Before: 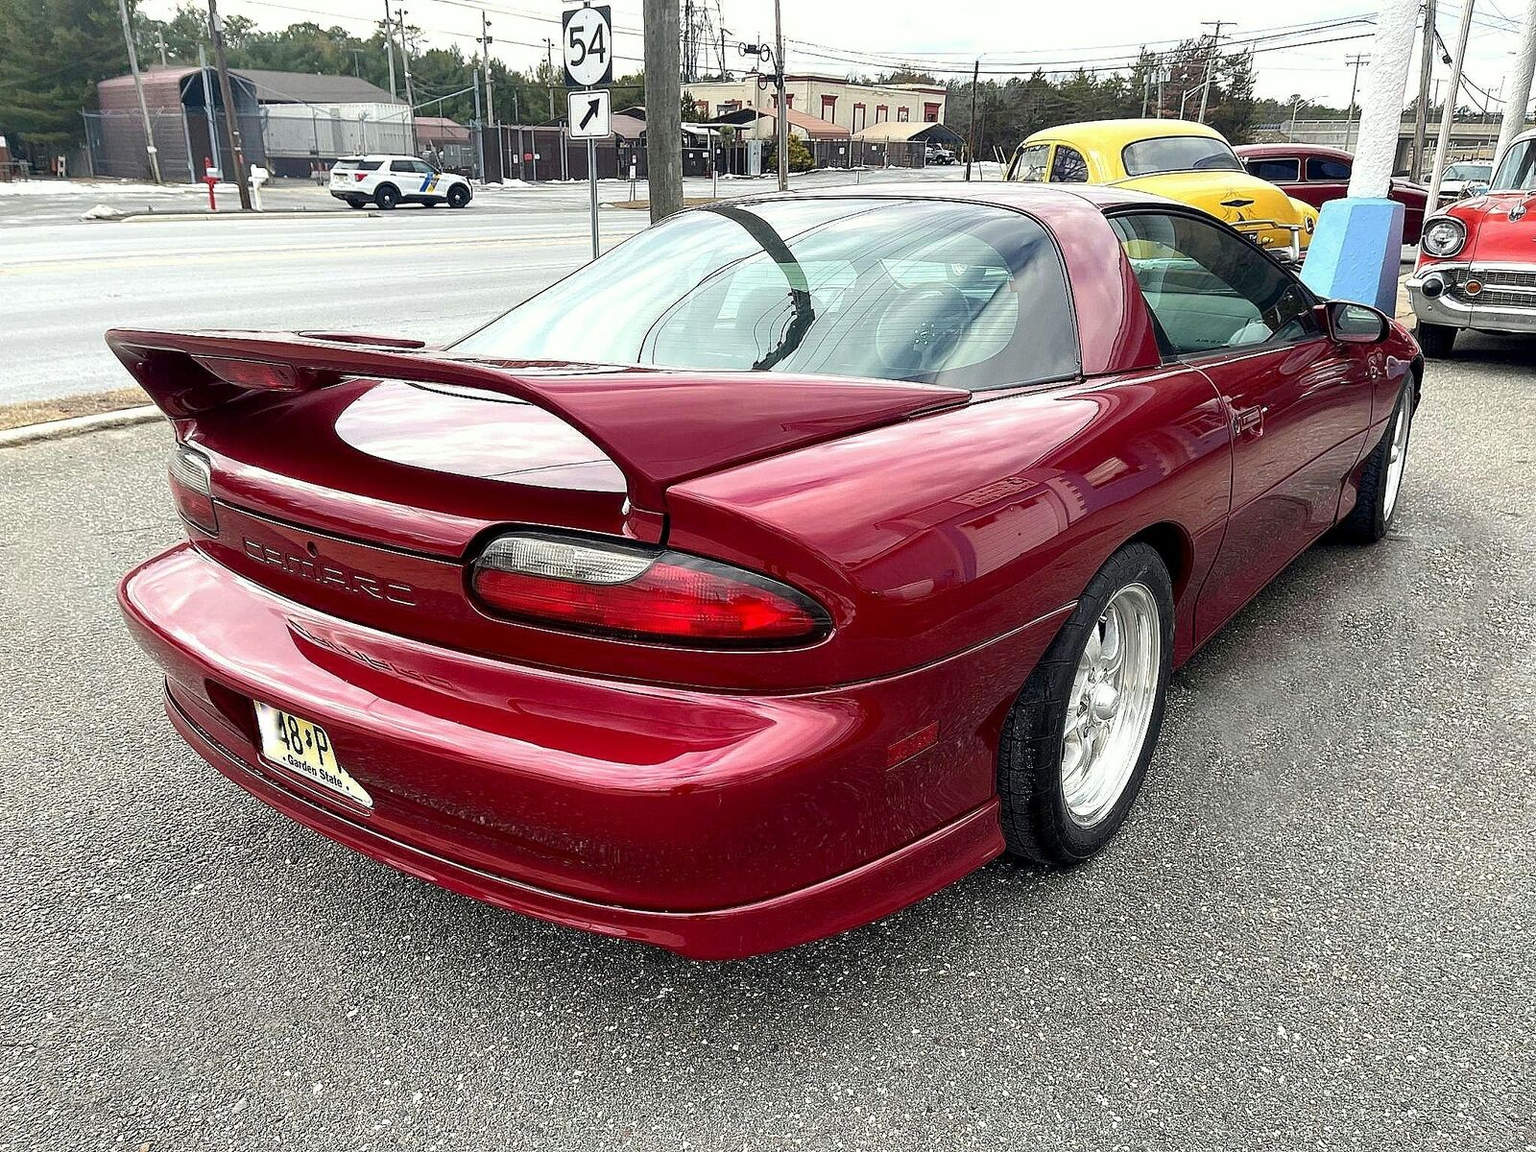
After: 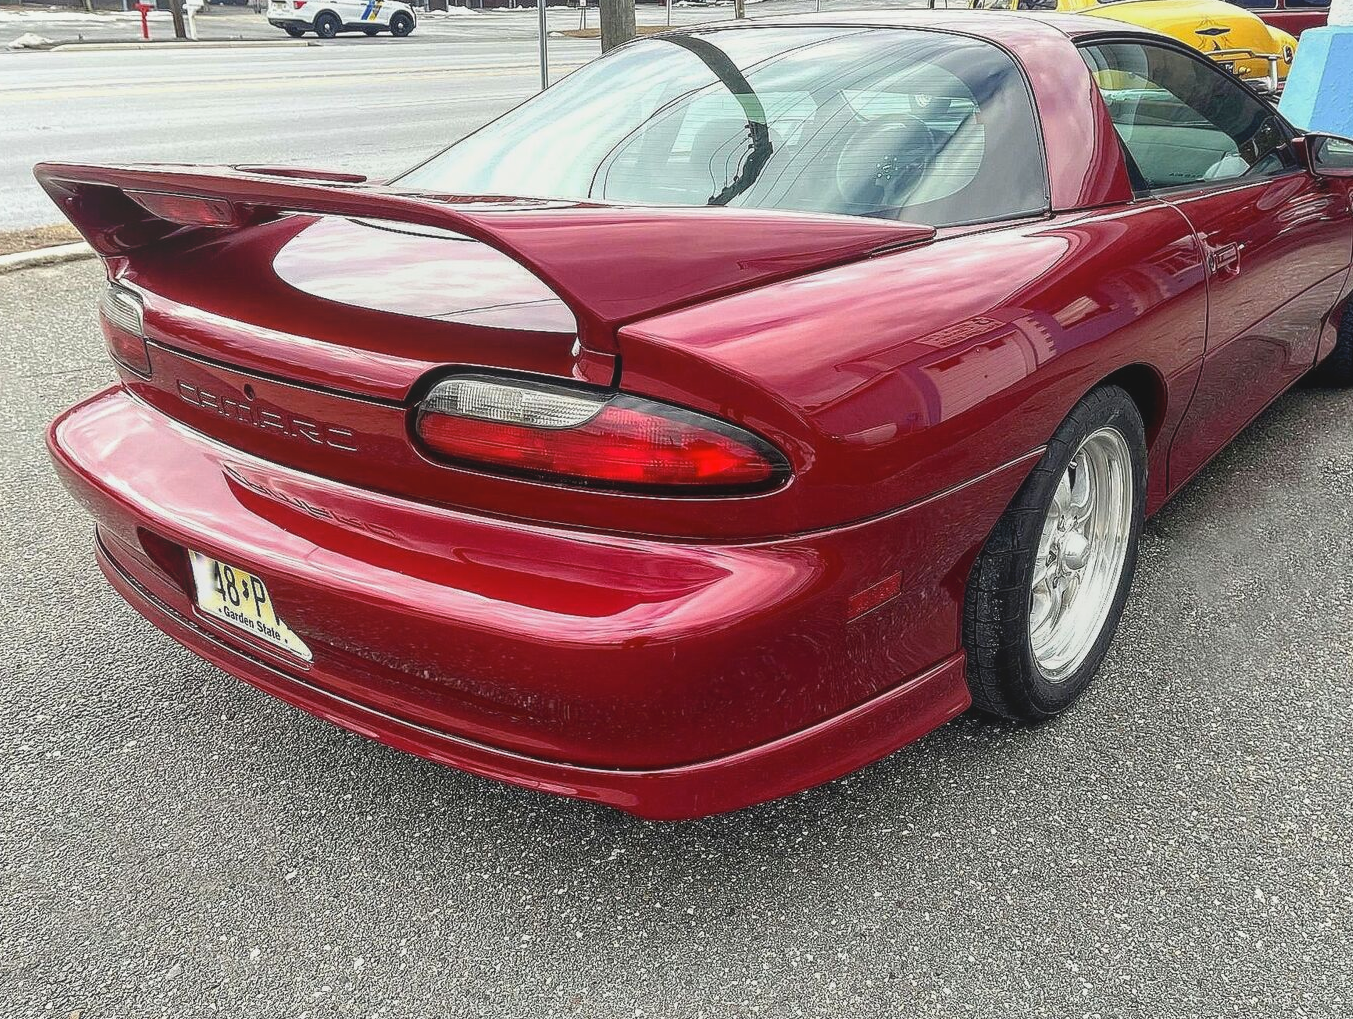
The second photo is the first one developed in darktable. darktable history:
local contrast: highlights 47%, shadows 7%, detail 101%
crop and rotate: left 4.783%, top 15.079%, right 10.651%
